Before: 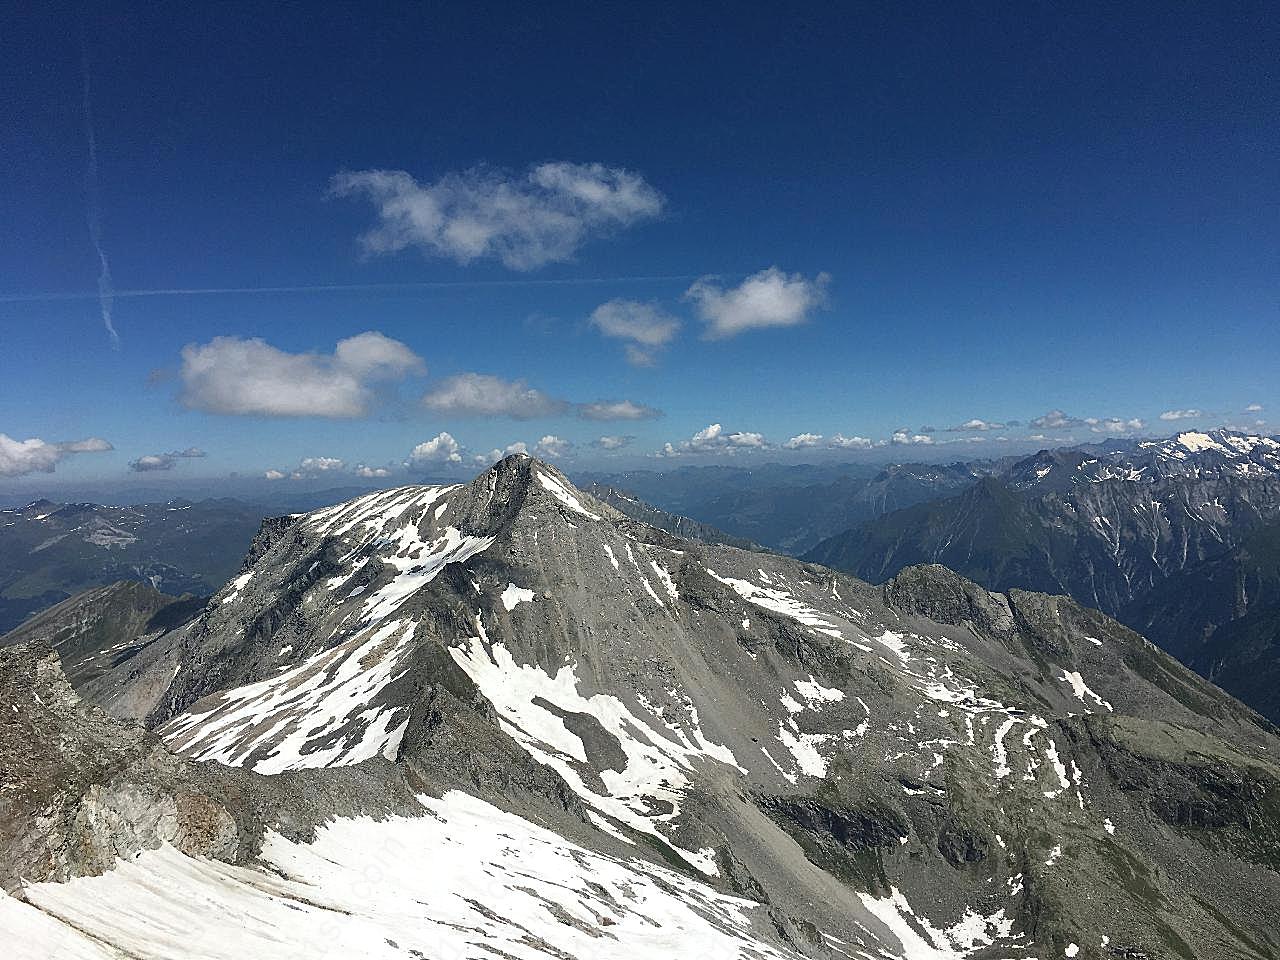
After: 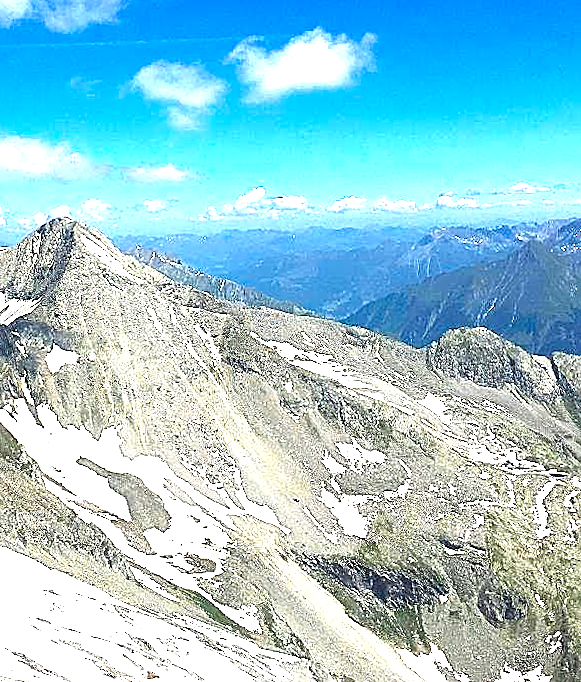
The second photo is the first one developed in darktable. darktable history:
color balance rgb: perceptual saturation grading › global saturation 30%, global vibrance 20%
exposure: exposure 1.137 EV, compensate highlight preservation false
levels: levels [0, 0.394, 0.787]
rotate and perspective: lens shift (vertical) 0.048, lens shift (horizontal) -0.024, automatic cropping off
sharpen: on, module defaults
crop: left 35.432%, top 26.233%, right 20.145%, bottom 3.432%
